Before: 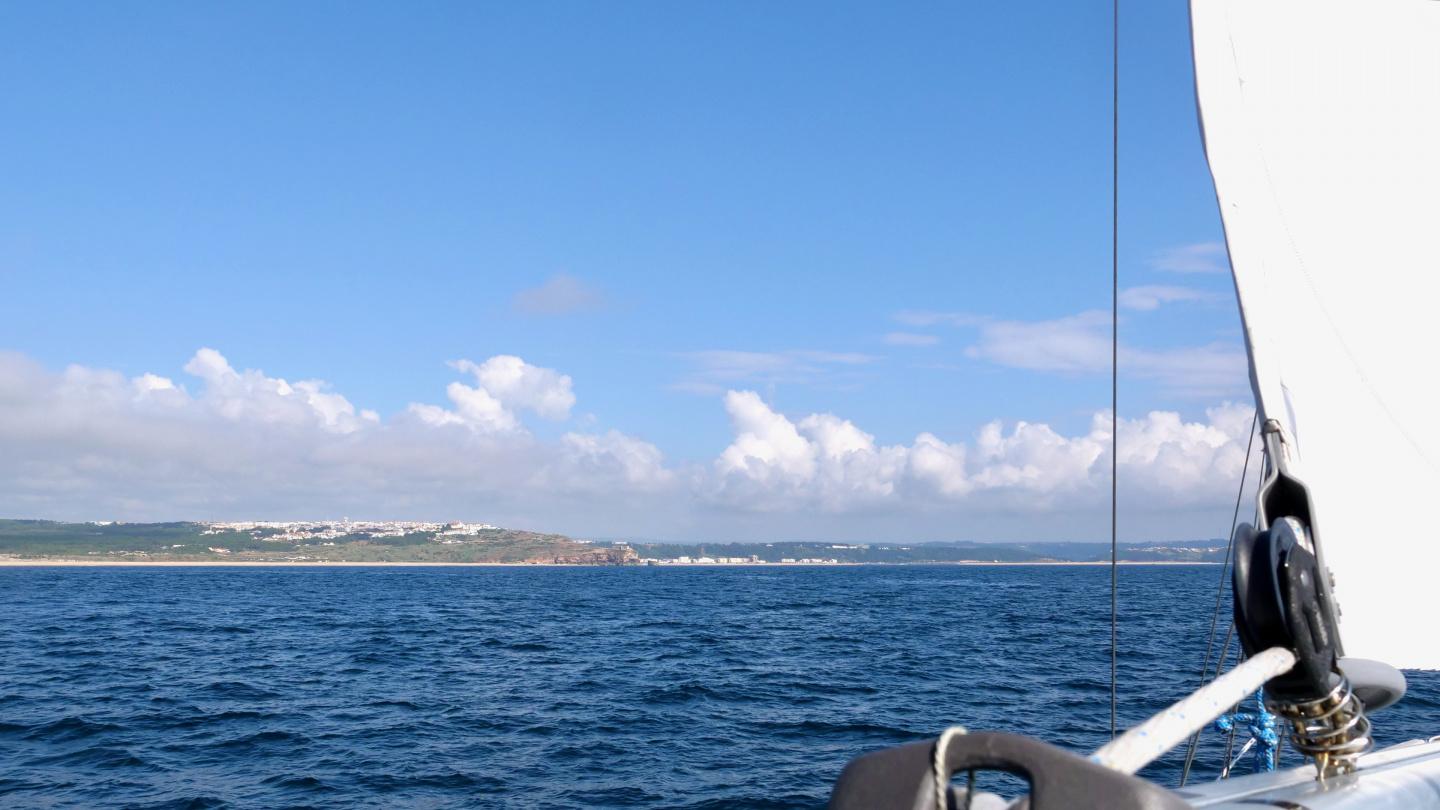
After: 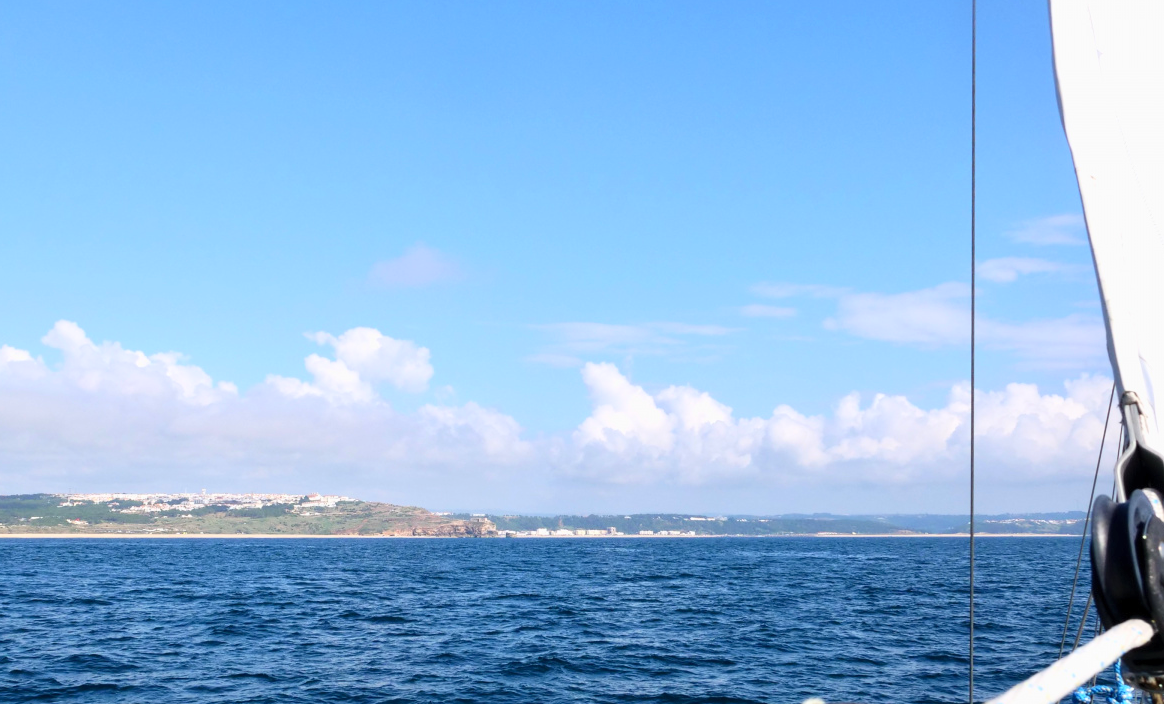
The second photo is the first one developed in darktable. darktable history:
tone equalizer: on, module defaults
crop: left 9.929%, top 3.475%, right 9.188%, bottom 9.529%
contrast brightness saturation: contrast 0.2, brightness 0.15, saturation 0.14
